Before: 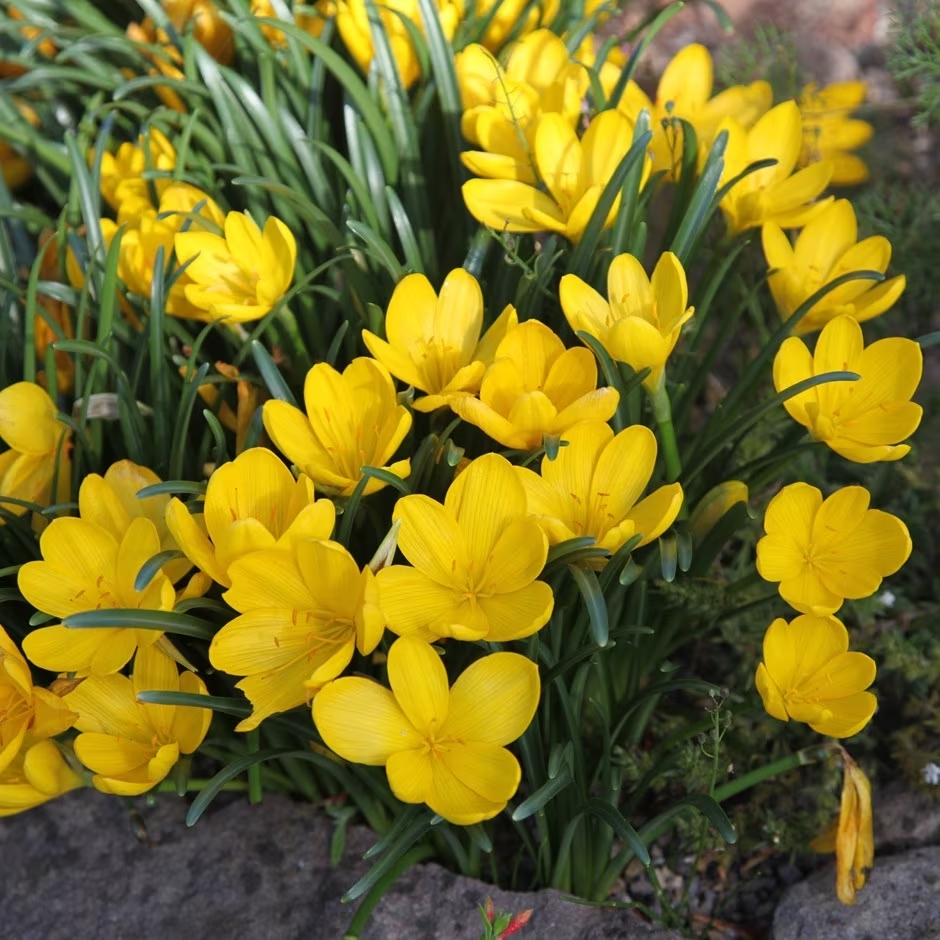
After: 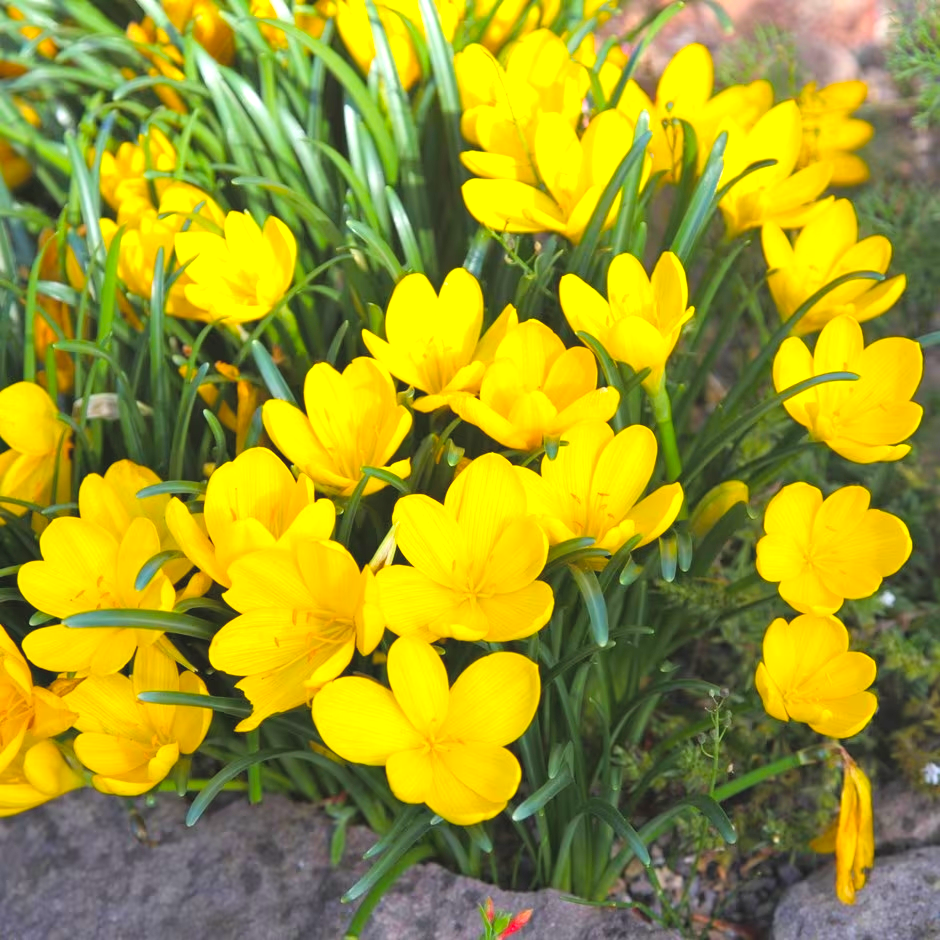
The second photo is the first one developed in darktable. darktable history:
exposure: black level correction -0.002, exposure 0.708 EV, compensate exposure bias true, compensate highlight preservation false
contrast brightness saturation: brightness 0.15
color balance rgb: linear chroma grading › global chroma 15%, perceptual saturation grading › global saturation 30%
